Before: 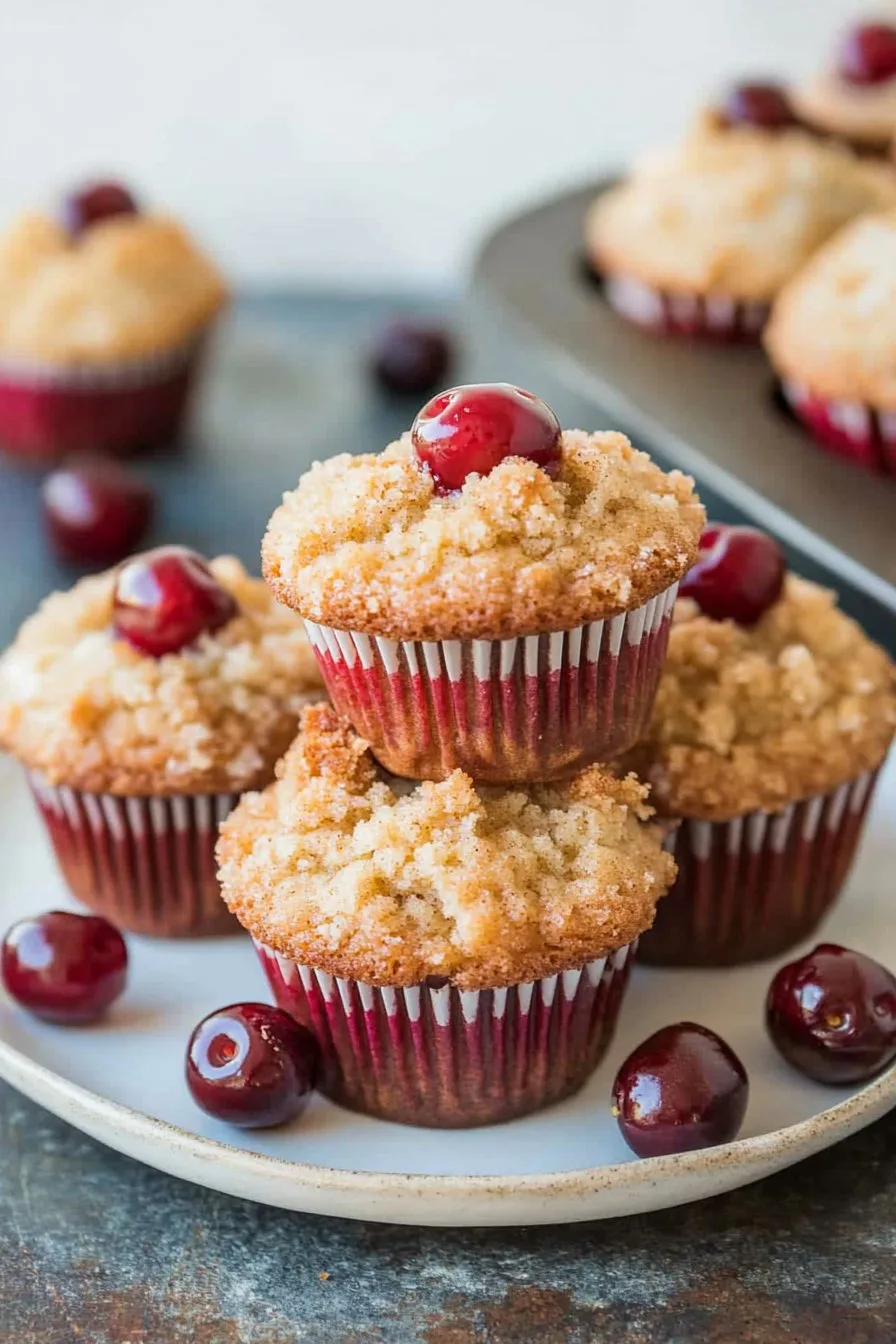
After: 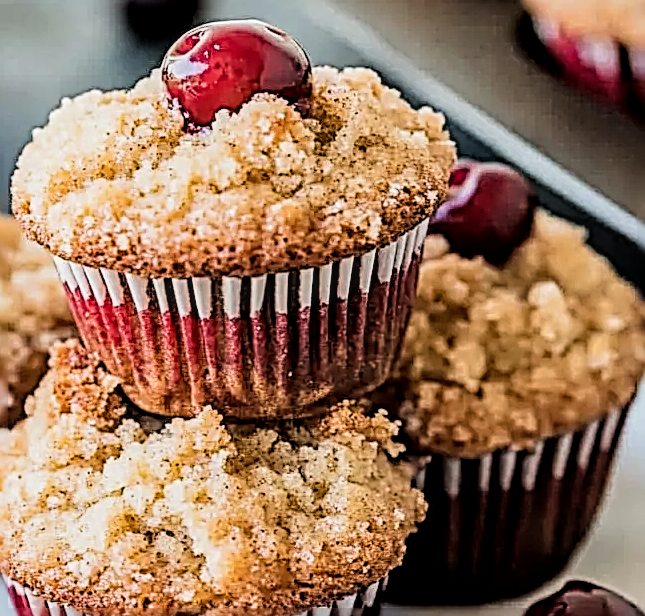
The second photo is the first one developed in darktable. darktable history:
filmic rgb: black relative exposure -5 EV, hardness 2.88, contrast 1.5
crop and rotate: left 27.938%, top 27.046%, bottom 27.046%
local contrast: detail 130%
sharpen: radius 3.158, amount 1.731
